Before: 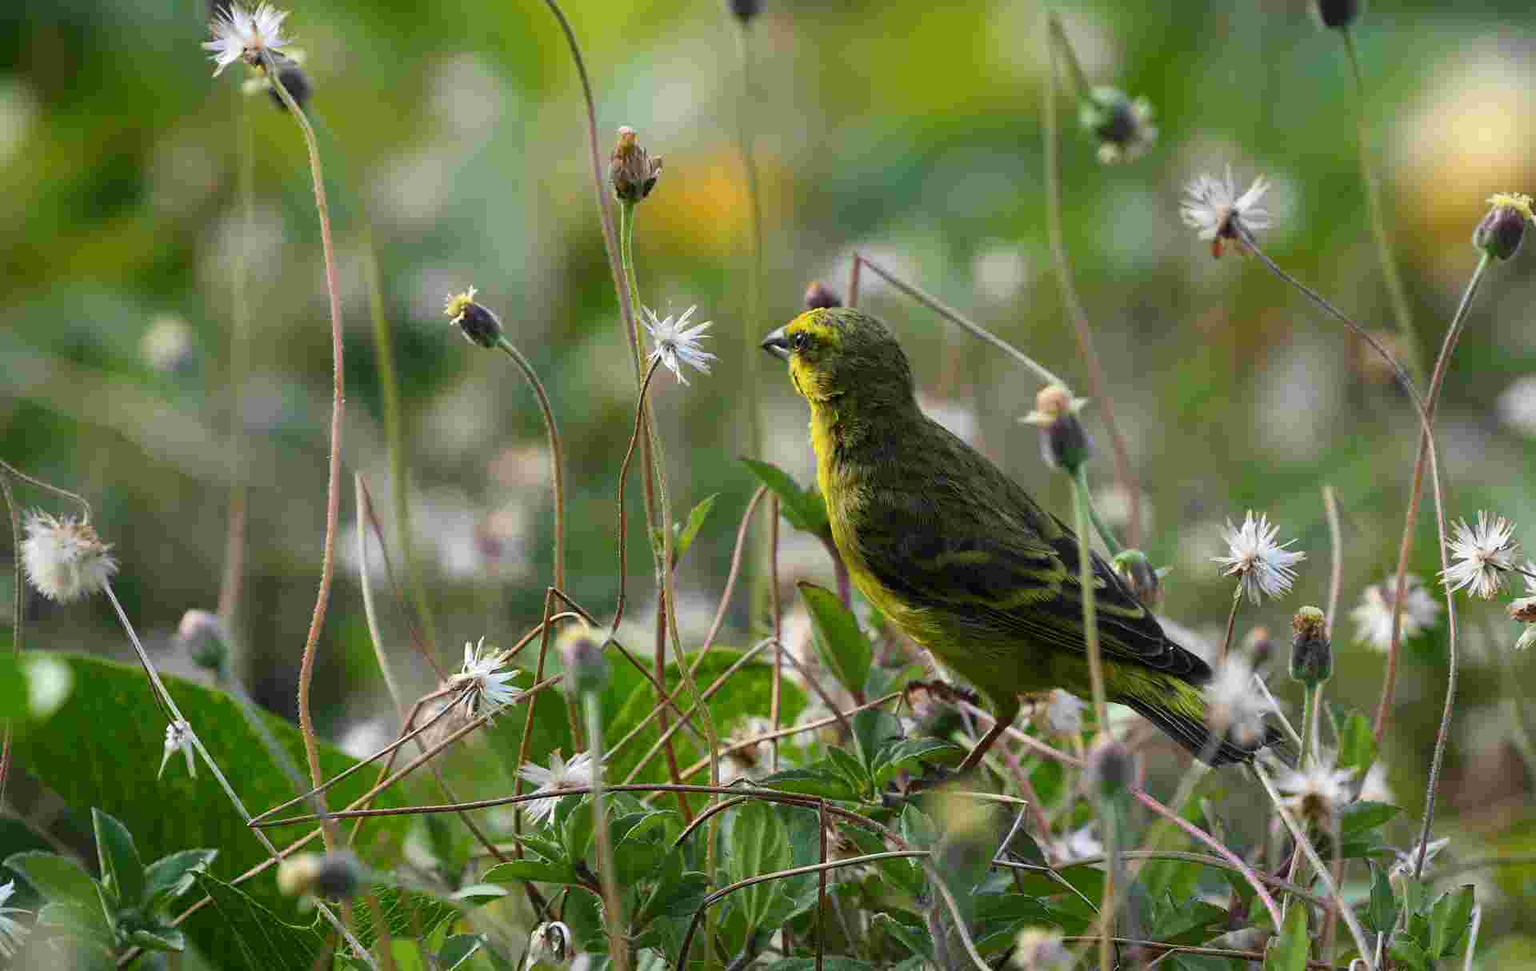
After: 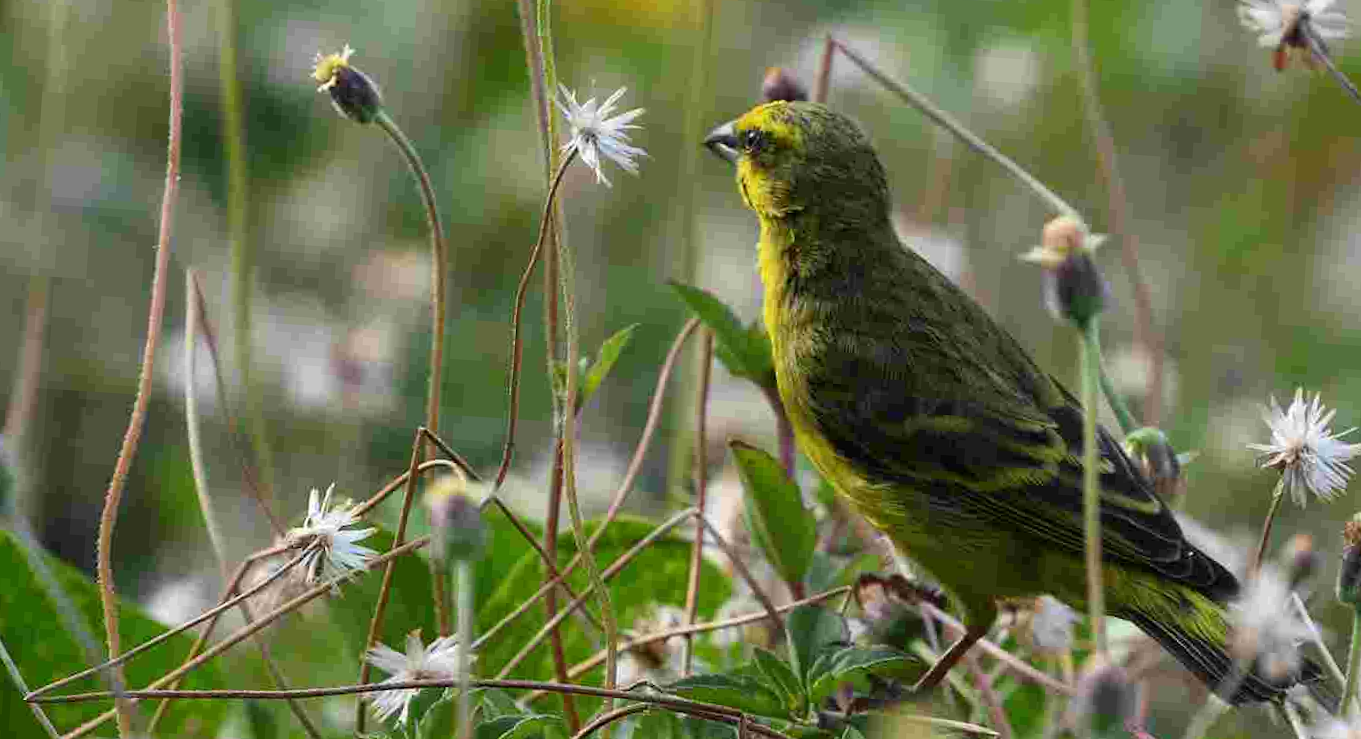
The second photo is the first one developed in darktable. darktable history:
crop and rotate: angle -3.72°, left 9.835%, top 21.173%, right 12.139%, bottom 11.801%
